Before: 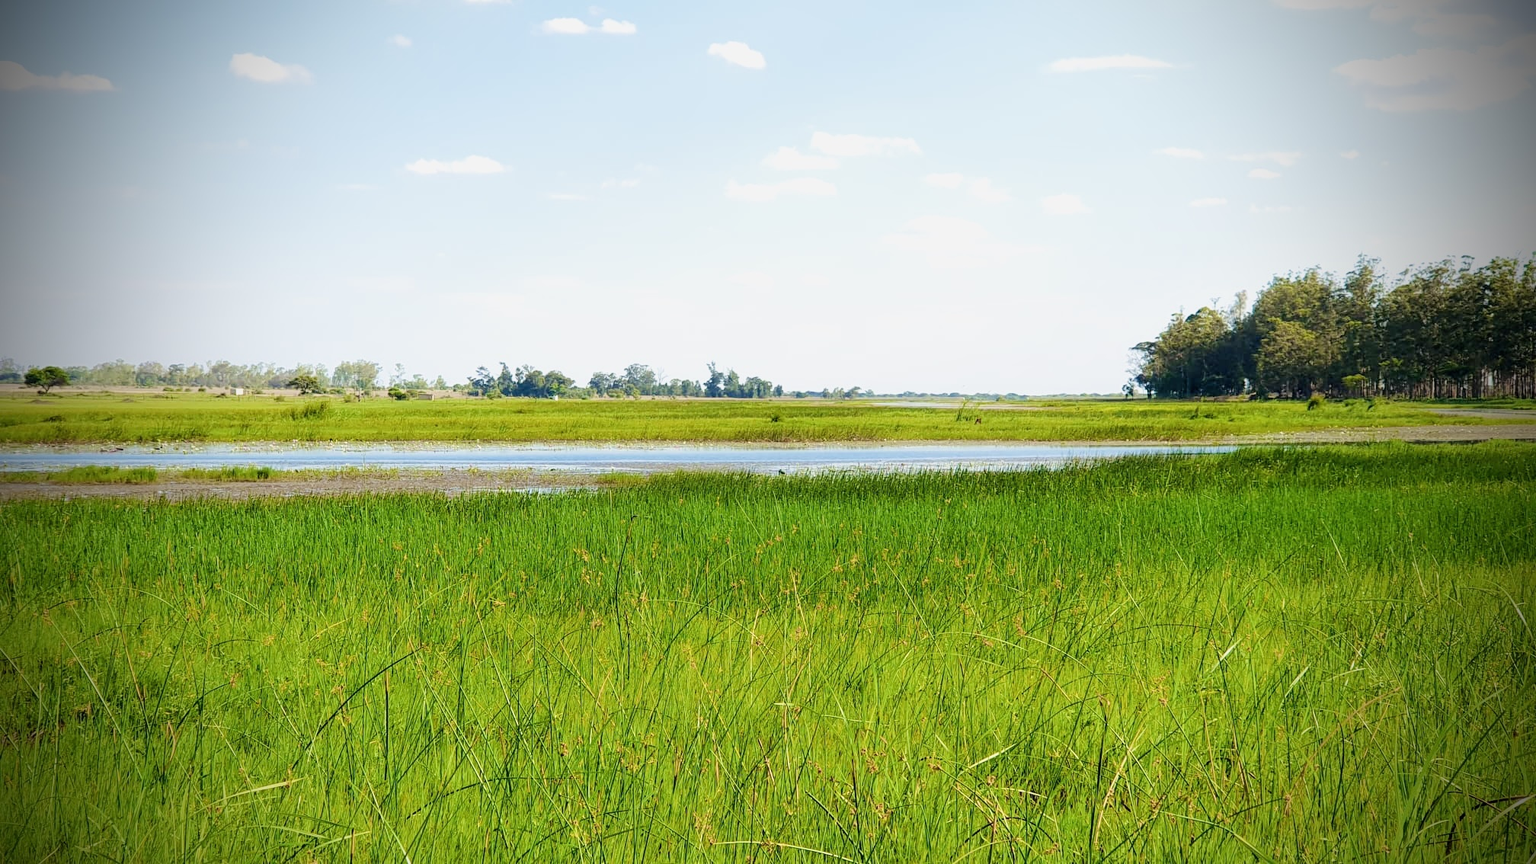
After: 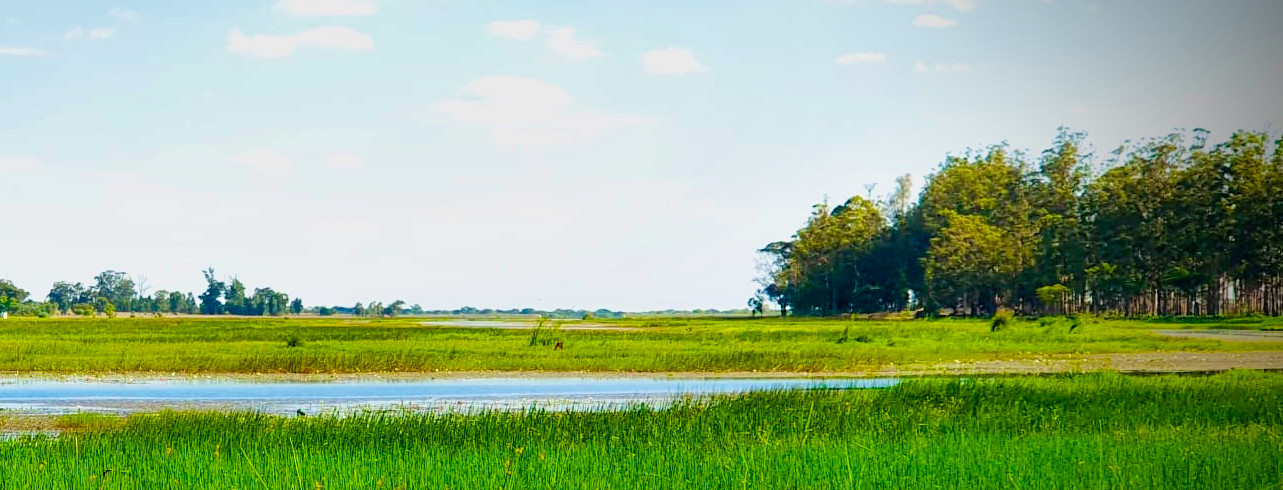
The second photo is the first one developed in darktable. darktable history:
velvia: strength 32%, mid-tones bias 0.2
crop: left 36.005%, top 18.293%, right 0.31%, bottom 38.444%
sharpen: radius 5.325, amount 0.312, threshold 26.433
shadows and highlights: soften with gaussian
